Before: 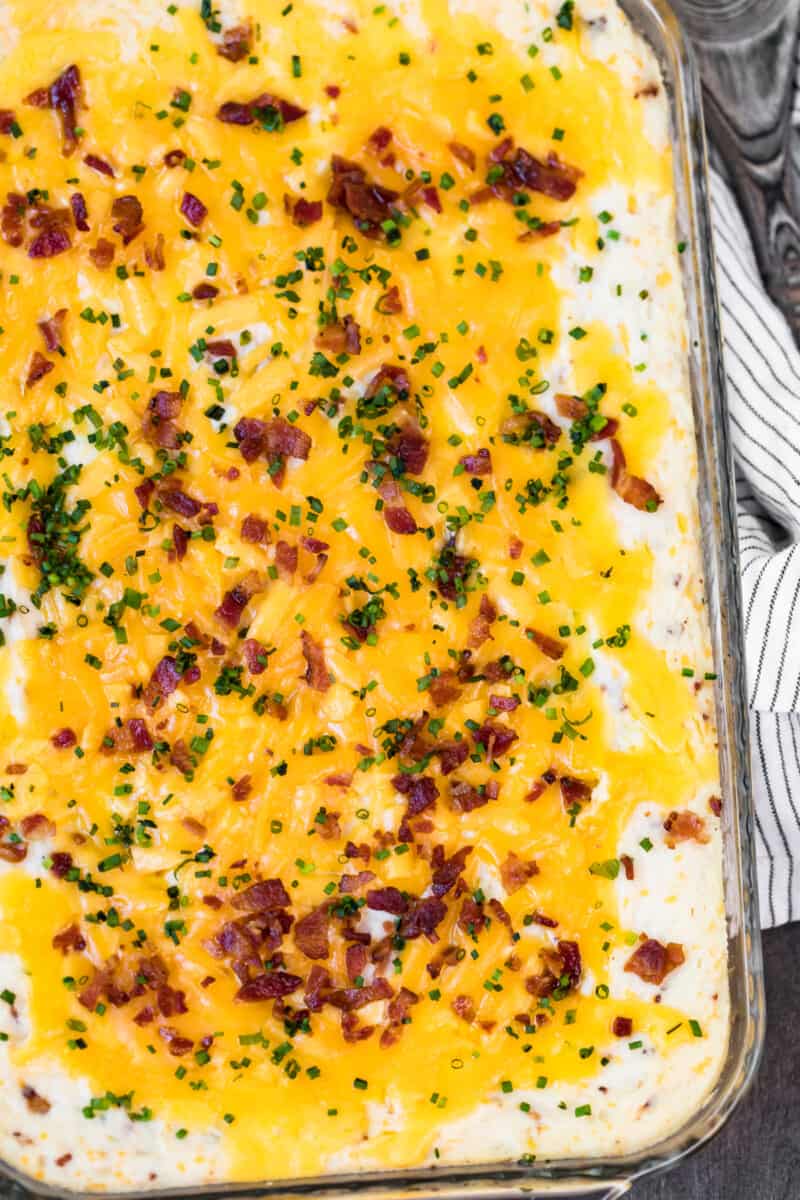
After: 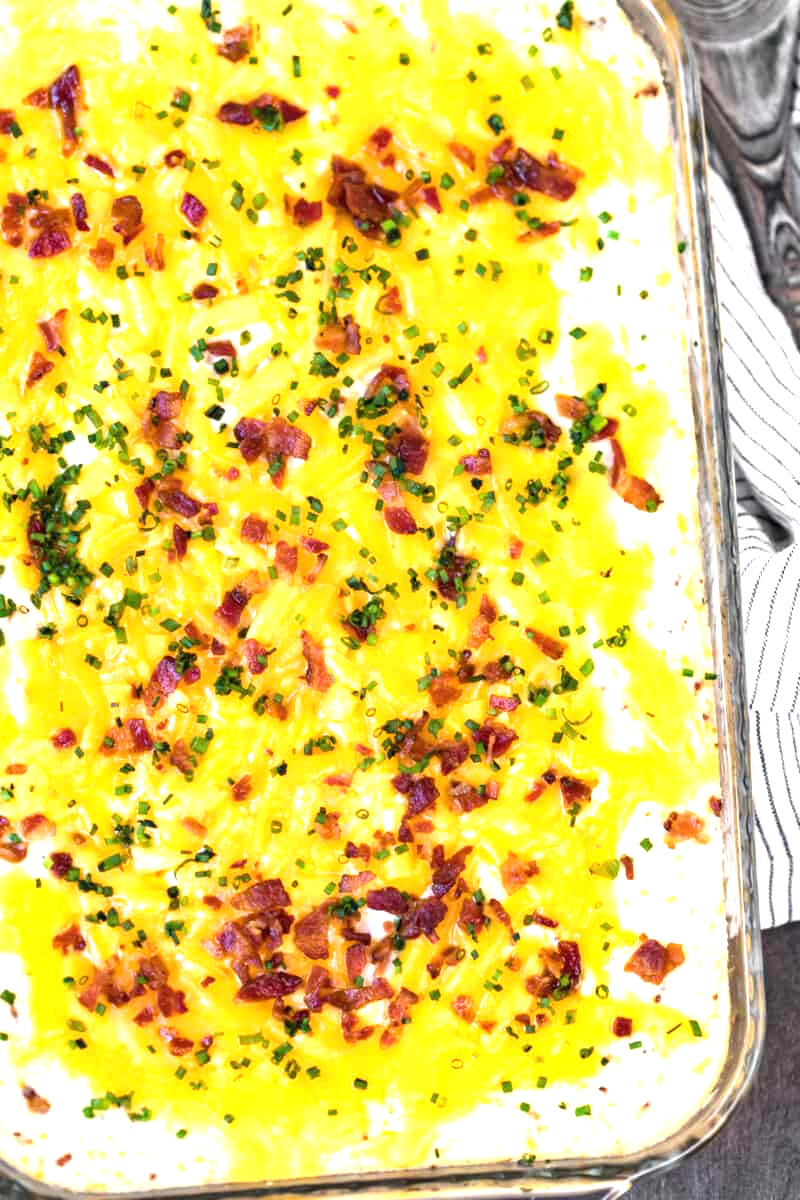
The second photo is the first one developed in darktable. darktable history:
color correction: highlights b* -0.028
exposure: black level correction -0.001, exposure 0.901 EV, compensate highlight preservation false
